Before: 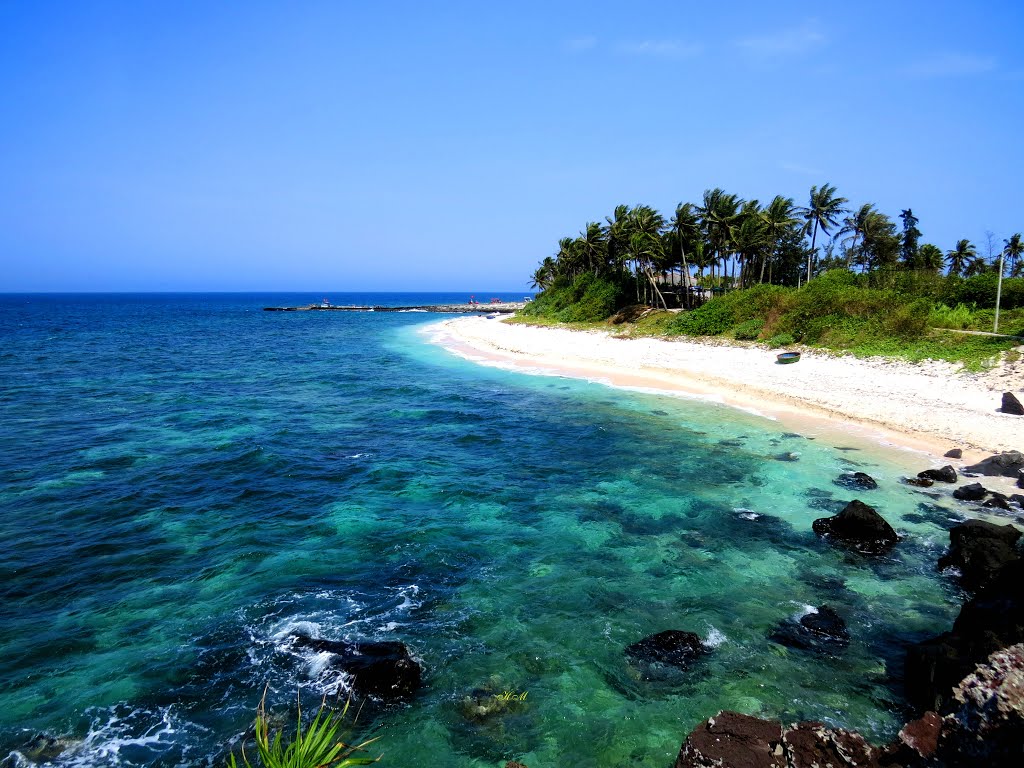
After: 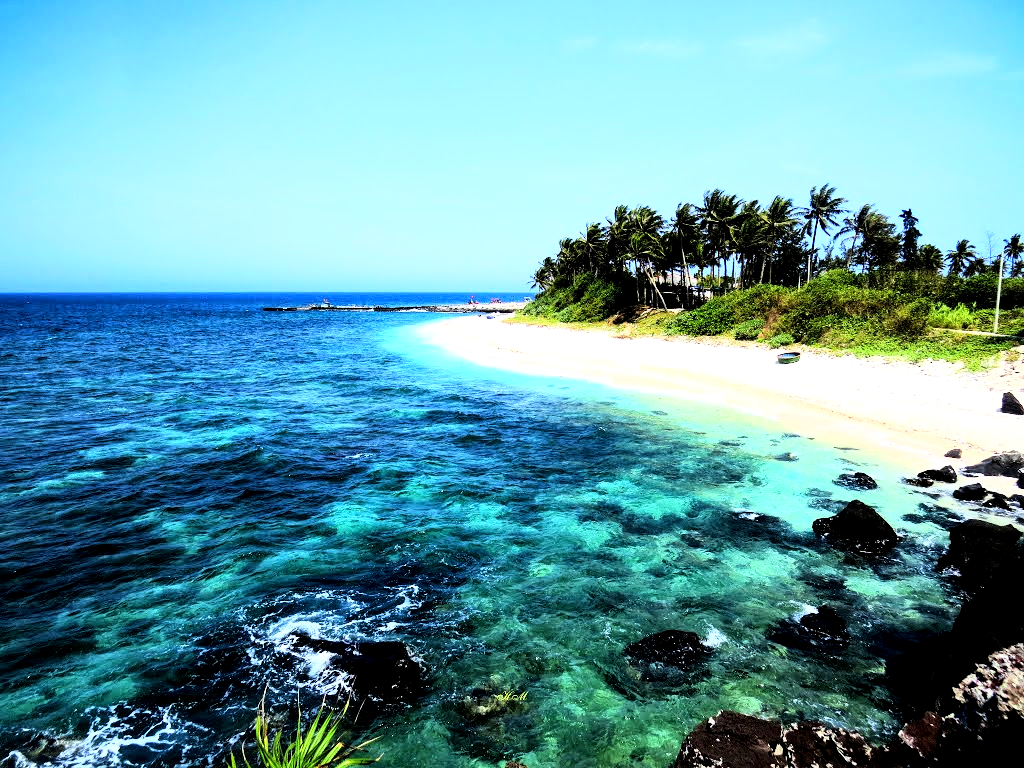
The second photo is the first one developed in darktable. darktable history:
rgb curve: curves: ch0 [(0, 0) (0.21, 0.15) (0.24, 0.21) (0.5, 0.75) (0.75, 0.96) (0.89, 0.99) (1, 1)]; ch1 [(0, 0.02) (0.21, 0.13) (0.25, 0.2) (0.5, 0.67) (0.75, 0.9) (0.89, 0.97) (1, 1)]; ch2 [(0, 0.02) (0.21, 0.13) (0.25, 0.2) (0.5, 0.67) (0.75, 0.9) (0.89, 0.97) (1, 1)], compensate middle gray true
local contrast: highlights 100%, shadows 100%, detail 131%, midtone range 0.2
